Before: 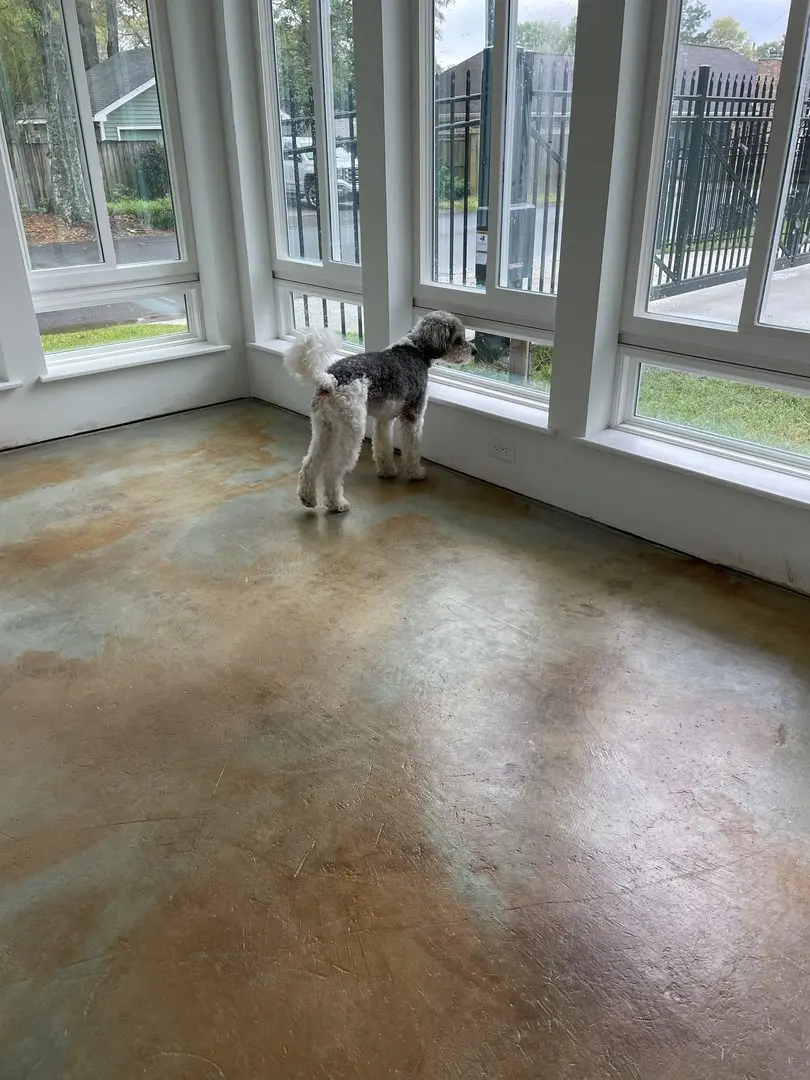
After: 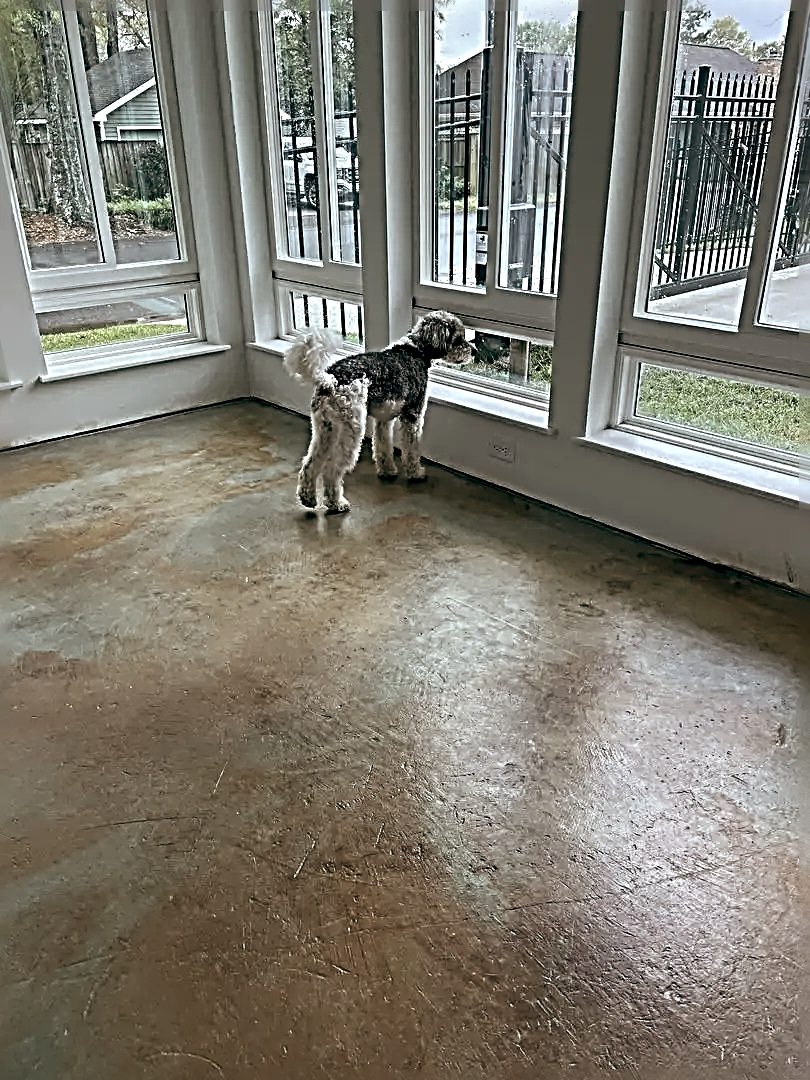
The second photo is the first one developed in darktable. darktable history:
color balance: lift [1, 0.994, 1.002, 1.006], gamma [0.957, 1.081, 1.016, 0.919], gain [0.97, 0.972, 1.01, 1.028], input saturation 91.06%, output saturation 79.8%
sharpen: radius 4.001, amount 2
